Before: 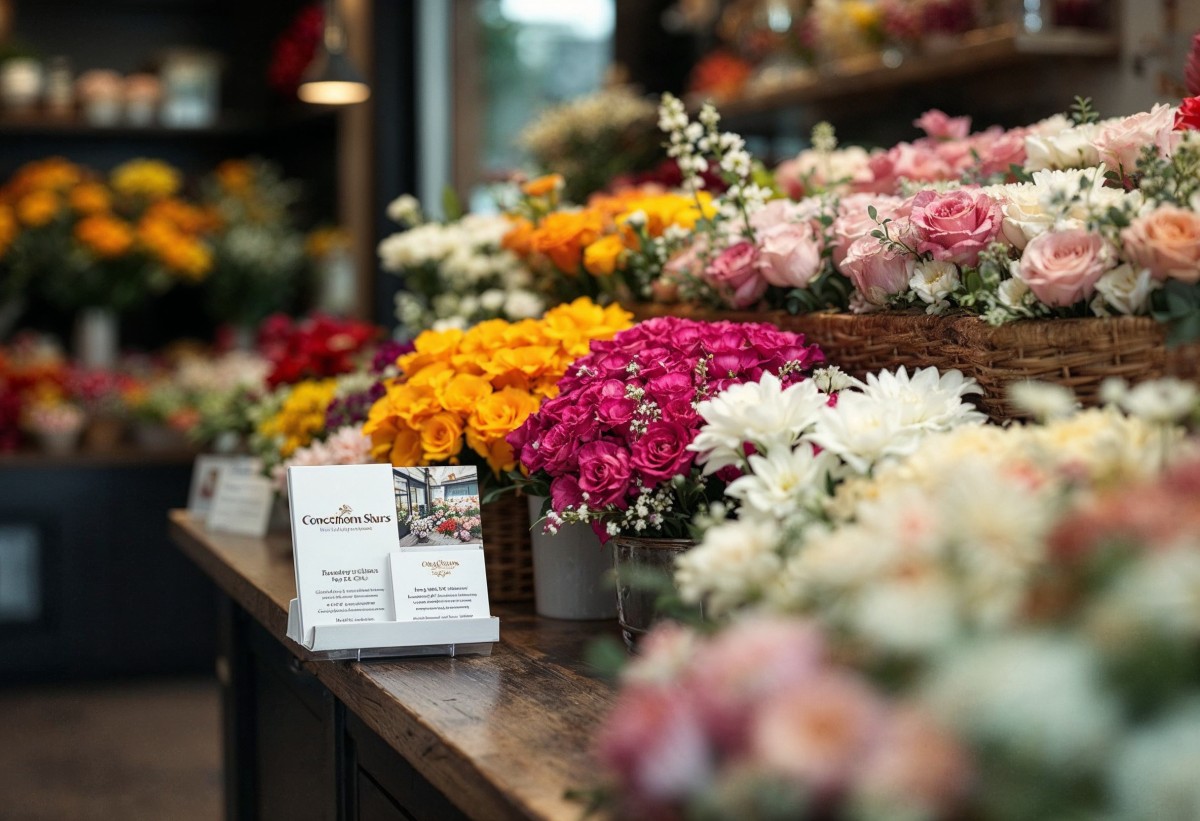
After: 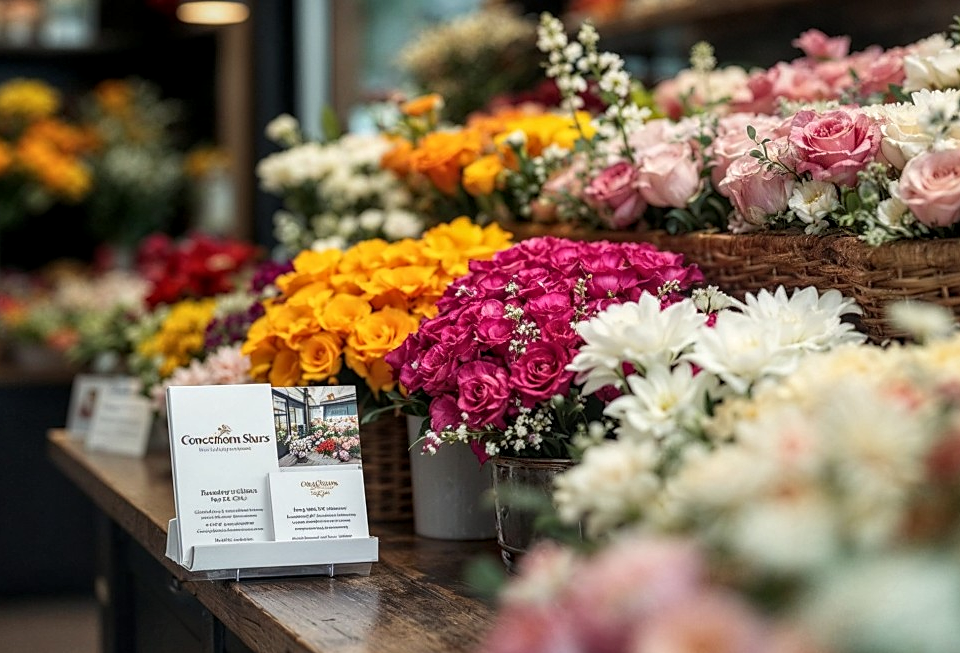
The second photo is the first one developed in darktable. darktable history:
crop and rotate: left 10.135%, top 9.828%, right 9.824%, bottom 10.532%
local contrast: on, module defaults
sharpen: radius 1.853, amount 0.405, threshold 1.238
